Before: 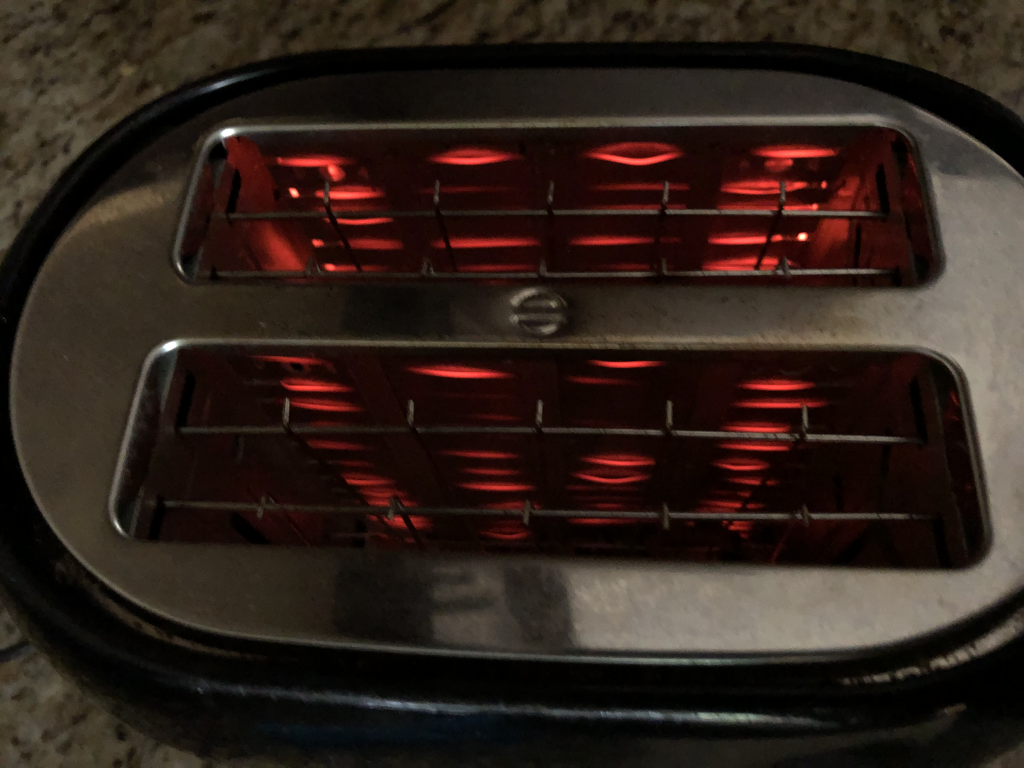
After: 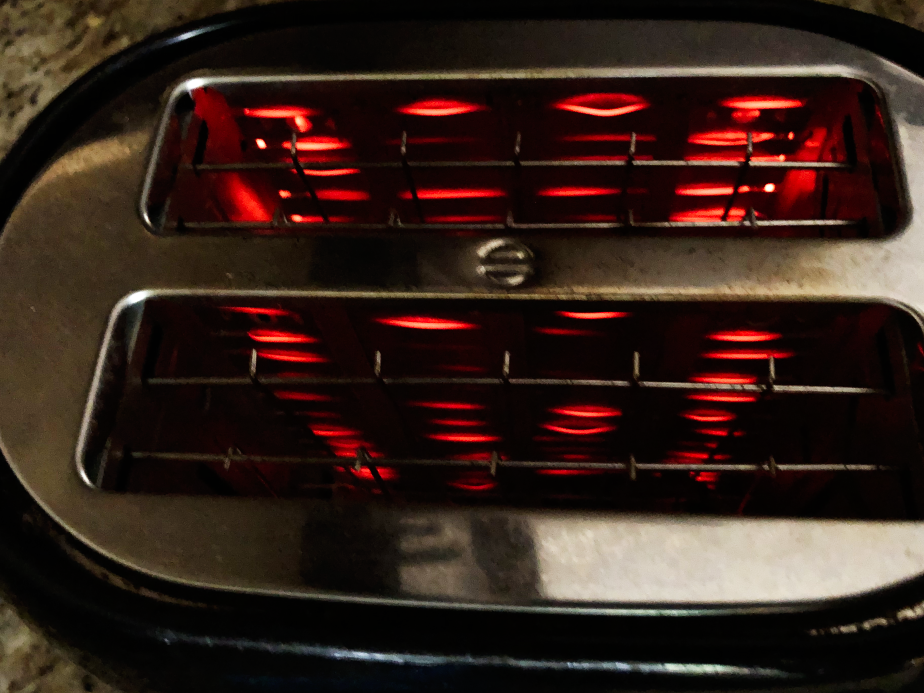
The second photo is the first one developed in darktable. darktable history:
crop: left 3.305%, top 6.436%, right 6.389%, bottom 3.258%
base curve: curves: ch0 [(0, 0) (0.007, 0.004) (0.027, 0.03) (0.046, 0.07) (0.207, 0.54) (0.442, 0.872) (0.673, 0.972) (1, 1)], preserve colors none
